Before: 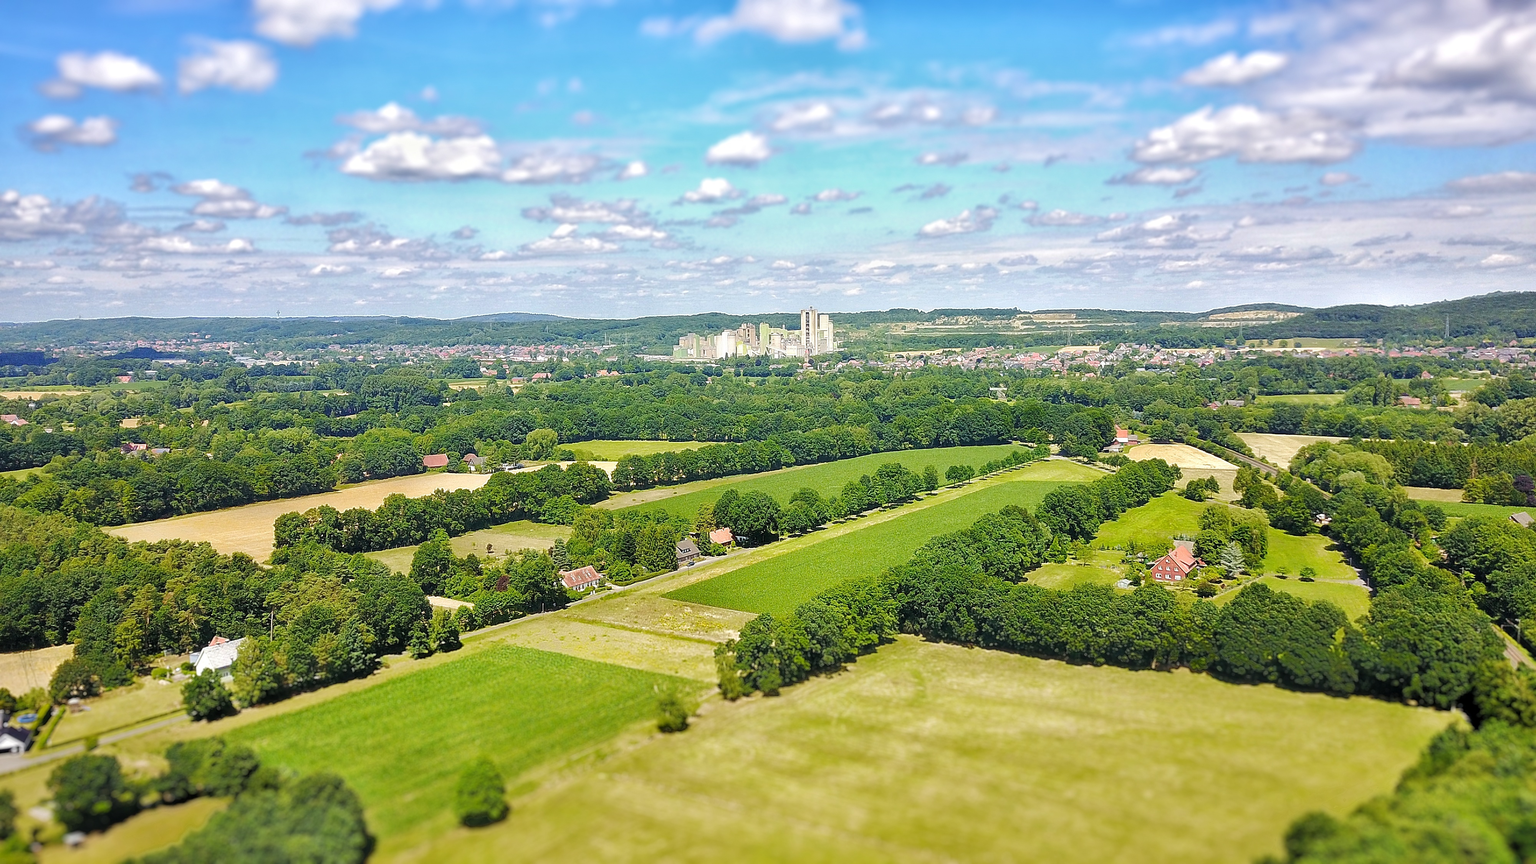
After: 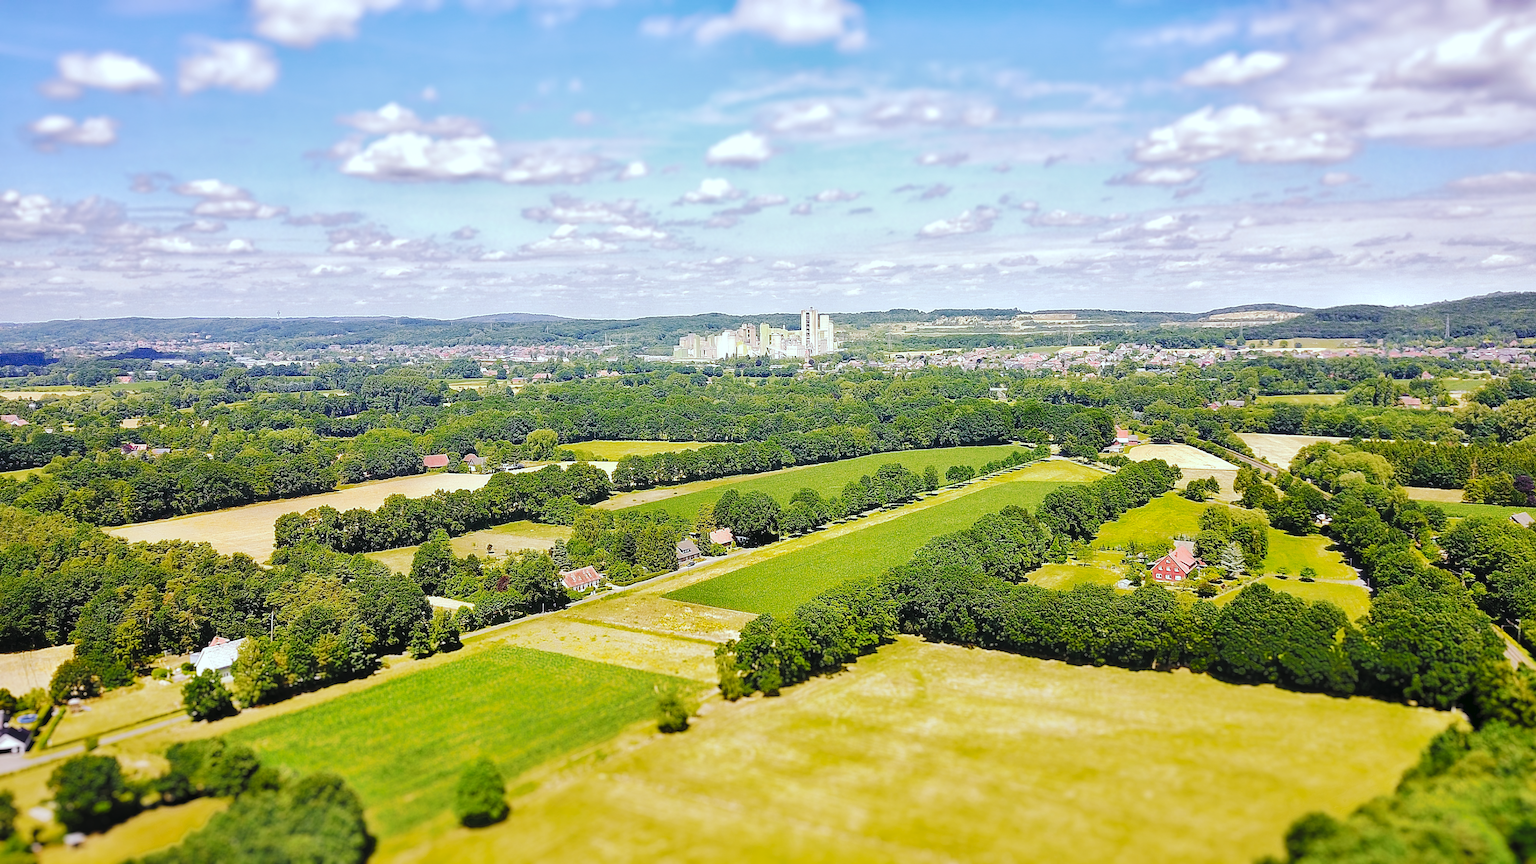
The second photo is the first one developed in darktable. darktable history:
tone curve: curves: ch0 [(0, 0) (0.003, 0.018) (0.011, 0.021) (0.025, 0.028) (0.044, 0.039) (0.069, 0.05) (0.1, 0.06) (0.136, 0.081) (0.177, 0.117) (0.224, 0.161) (0.277, 0.226) (0.335, 0.315) (0.399, 0.421) (0.468, 0.53) (0.543, 0.627) (0.623, 0.726) (0.709, 0.789) (0.801, 0.859) (0.898, 0.924) (1, 1)], preserve colors none
color look up table: target L [97.57, 93.49, 88.99, 83.09, 78.94, 76.75, 72.03, 72.57, 63.85, 58.24, 55.07, 34.25, 27.16, 3.936, 200.88, 78.69, 73.53, 63.47, 59.3, 49.22, 54.39, 49.5, 35.35, 30.36, 22.11, 23.94, 19.43, 97.13, 84.15, 80.19, 66.73, 61.5, 56.68, 56.08, 52.23, 59.68, 46.49, 39.37, 35.79, 34.05, 36.1, 19.04, 3.314, 93.57, 76.48, 77.28, 58.08, 43.94, 33.75], target a [-29.25, -31.06, -36.88, -35.51, -63.45, -7.688, -3.285, -2.222, -57.39, -28.38, -14.41, -21.37, -4.061, -6.024, 0, 20.65, 19.98, 44.72, 10.4, 66.06, 50.27, 66.31, 40.51, 6.19, 32.39, 33.7, 24.81, -6.847, 20.3, 28.63, 60.69, 17.89, 67.61, 33.85, 13.25, 47.44, 13.83, 17.08, 32.07, 40.9, 47.27, 25.84, 4.705, -22.2, -1.59, -34.7, -14.92, -15.36, 1.001], target b [48.76, 87.95, 2.766, 52.7, 37.76, 66.37, 35.7, 0.888, 51.93, 24.74, 43.22, 29.55, 35.98, 5.365, -0.001, 18.43, 57.95, 4.957, 22.56, 24.87, 49.39, 42.59, 5.704, 12.89, 4.066, 30.41, 28.36, -5.216, -16.07, -28.58, -50.78, -35.47, -25.34, -26.83, -63.32, -61.88, -18.84, -46.85, -83.25, -22.13, -57.83, -41.51, -24.04, -11.17, -25.13, -11.57, -42.29, -9.255, -28.41], num patches 49
